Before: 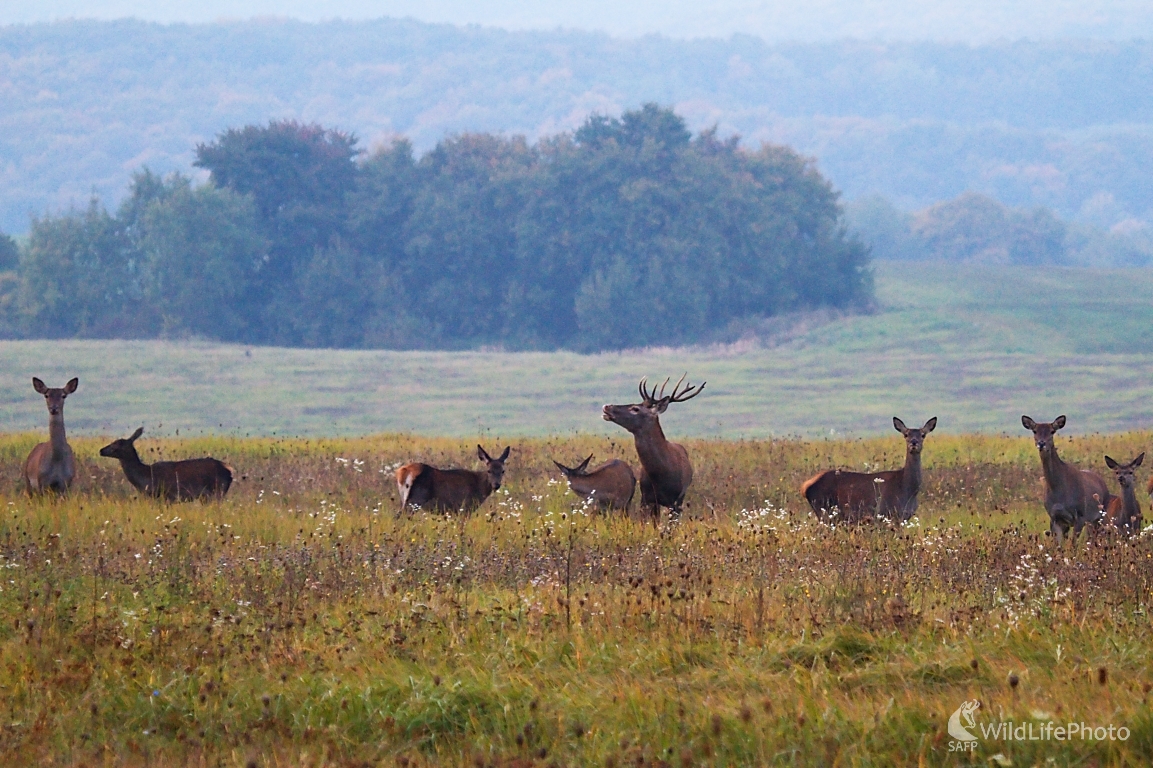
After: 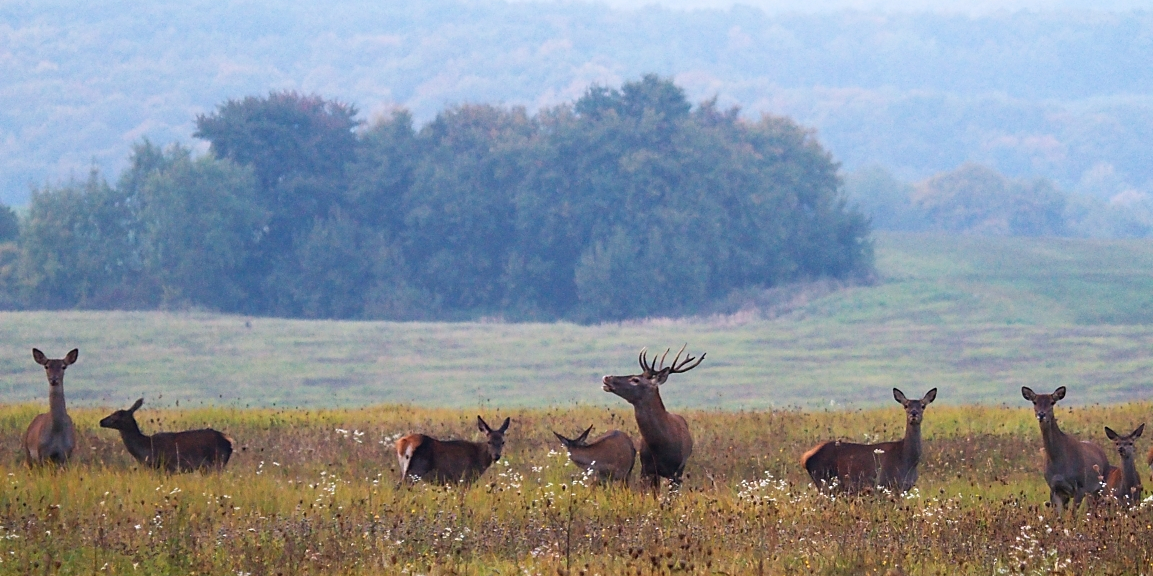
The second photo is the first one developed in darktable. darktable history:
shadows and highlights: shadows 0, highlights 40
crop: top 3.857%, bottom 21.132%
